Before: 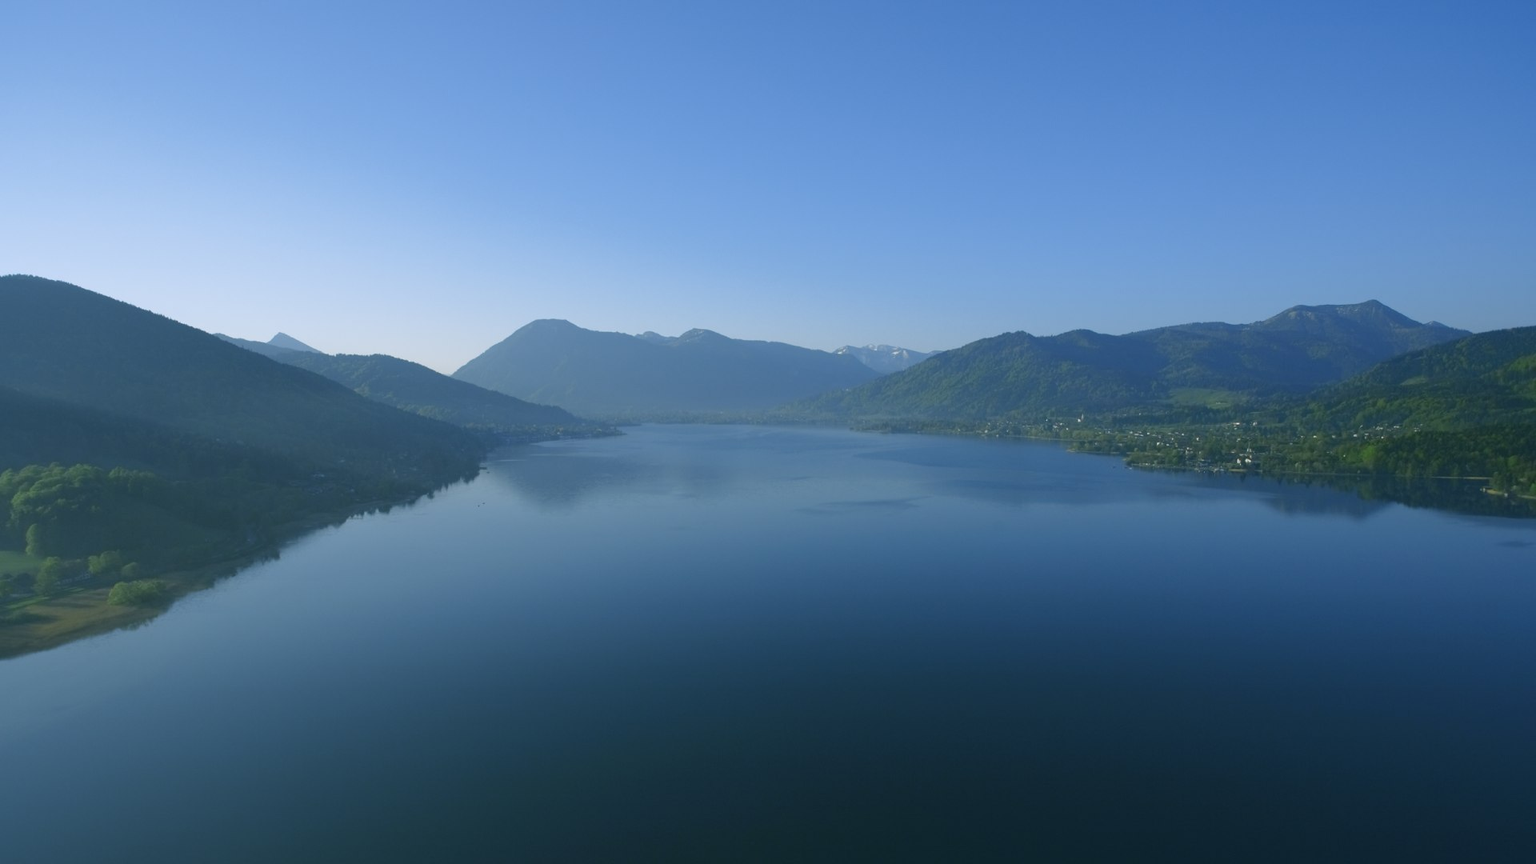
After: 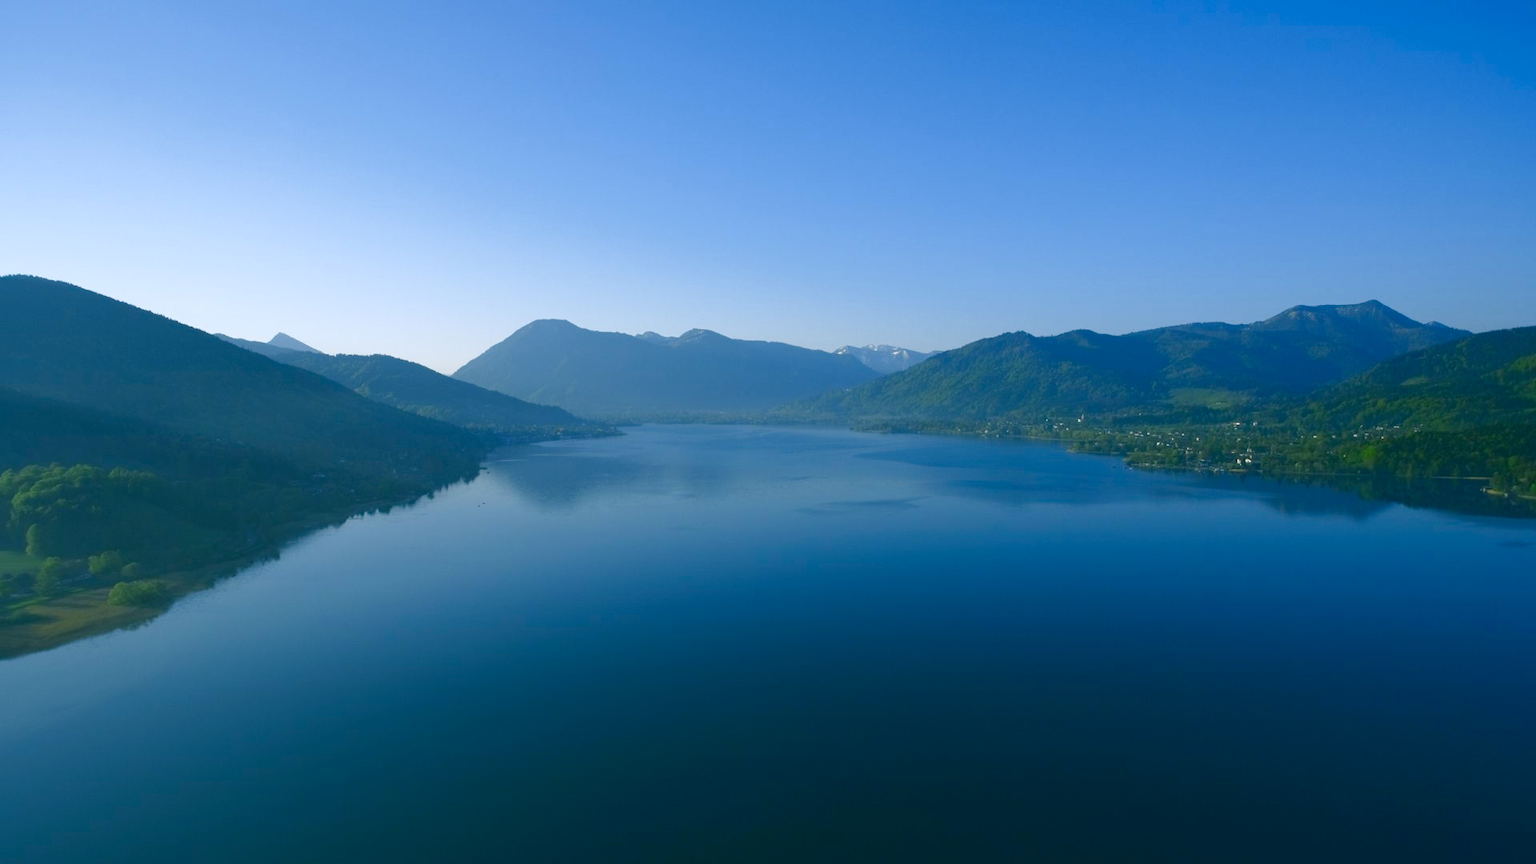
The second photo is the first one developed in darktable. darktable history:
color balance rgb: shadows lift › chroma 2.042%, shadows lift › hue 222.46°, linear chroma grading › mid-tones 7.85%, perceptual saturation grading › global saturation 0.78%, perceptual saturation grading › highlights -16.696%, perceptual saturation grading › mid-tones 33.413%, perceptual saturation grading › shadows 50.476%, perceptual brilliance grading › highlights 14.069%, perceptual brilliance grading › shadows -19.102%, contrast -10.038%
